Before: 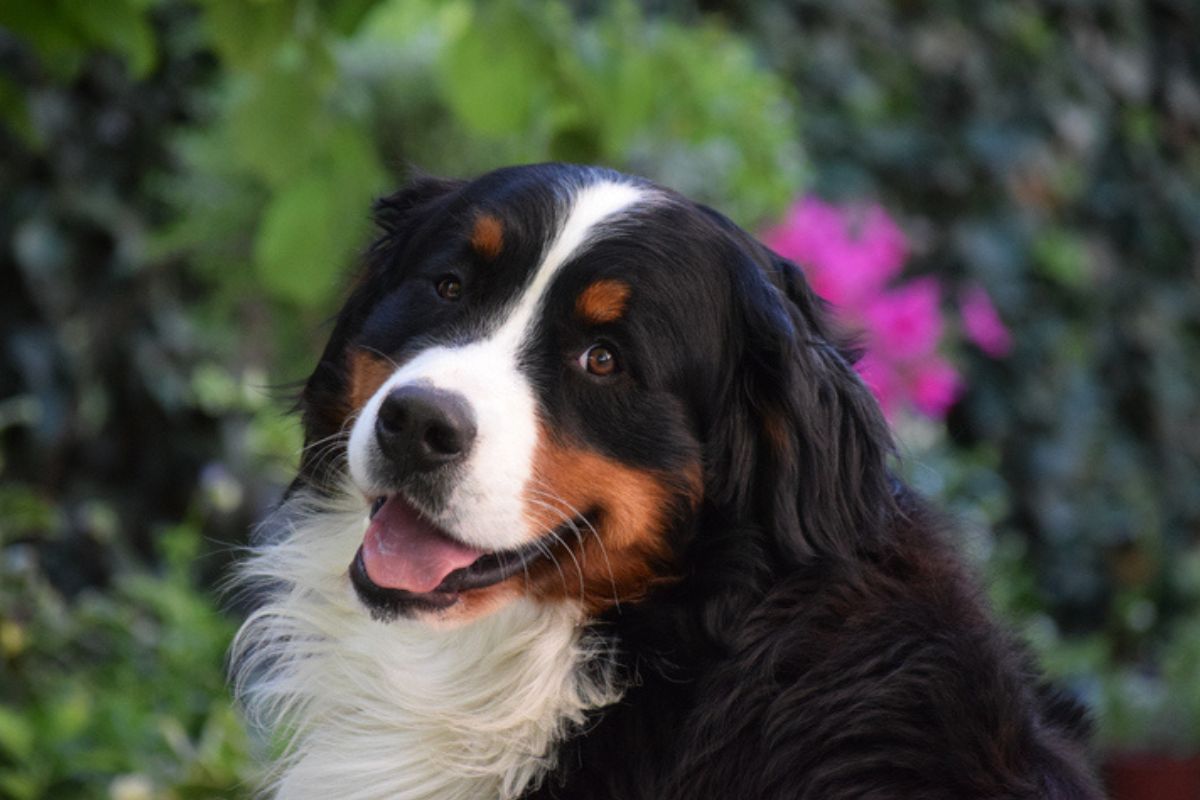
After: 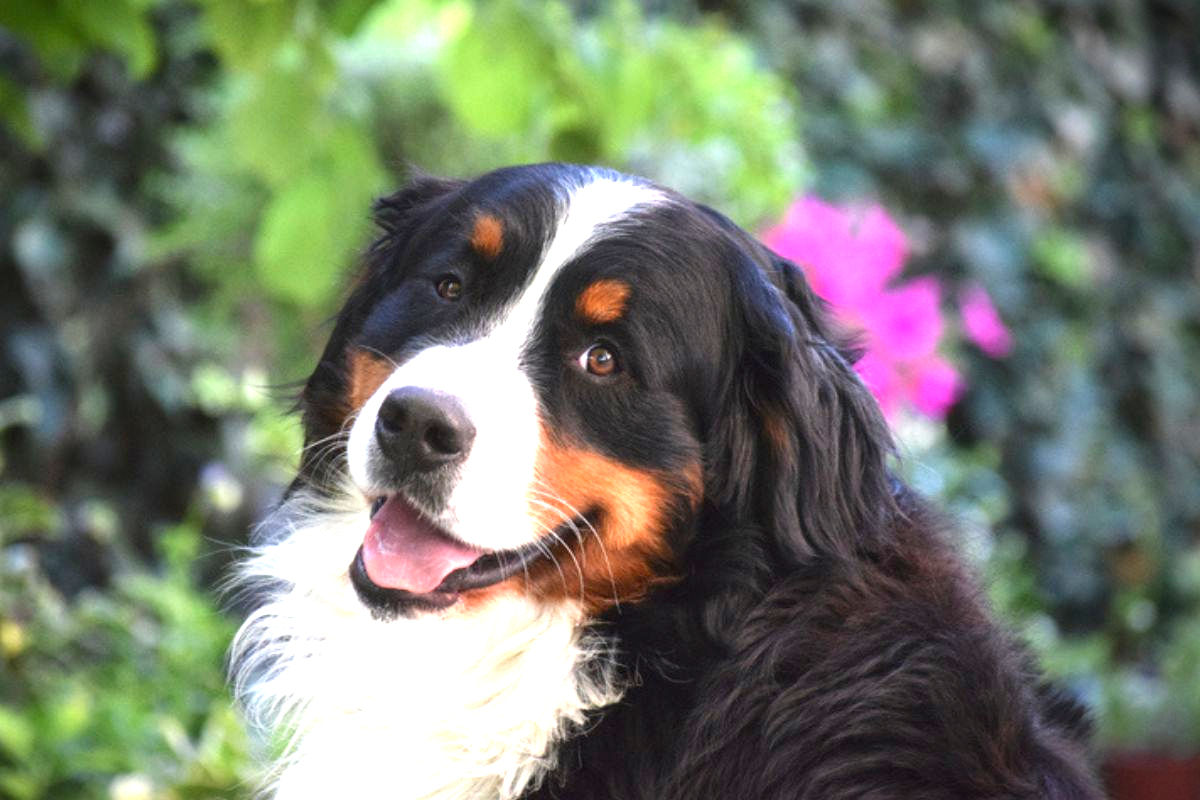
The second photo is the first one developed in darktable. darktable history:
exposure: black level correction 0, exposure 1.664 EV, compensate highlight preservation false
vignetting: fall-off start 99.4%, saturation -0.016, center (-0.15, 0.019), width/height ratio 1.302
